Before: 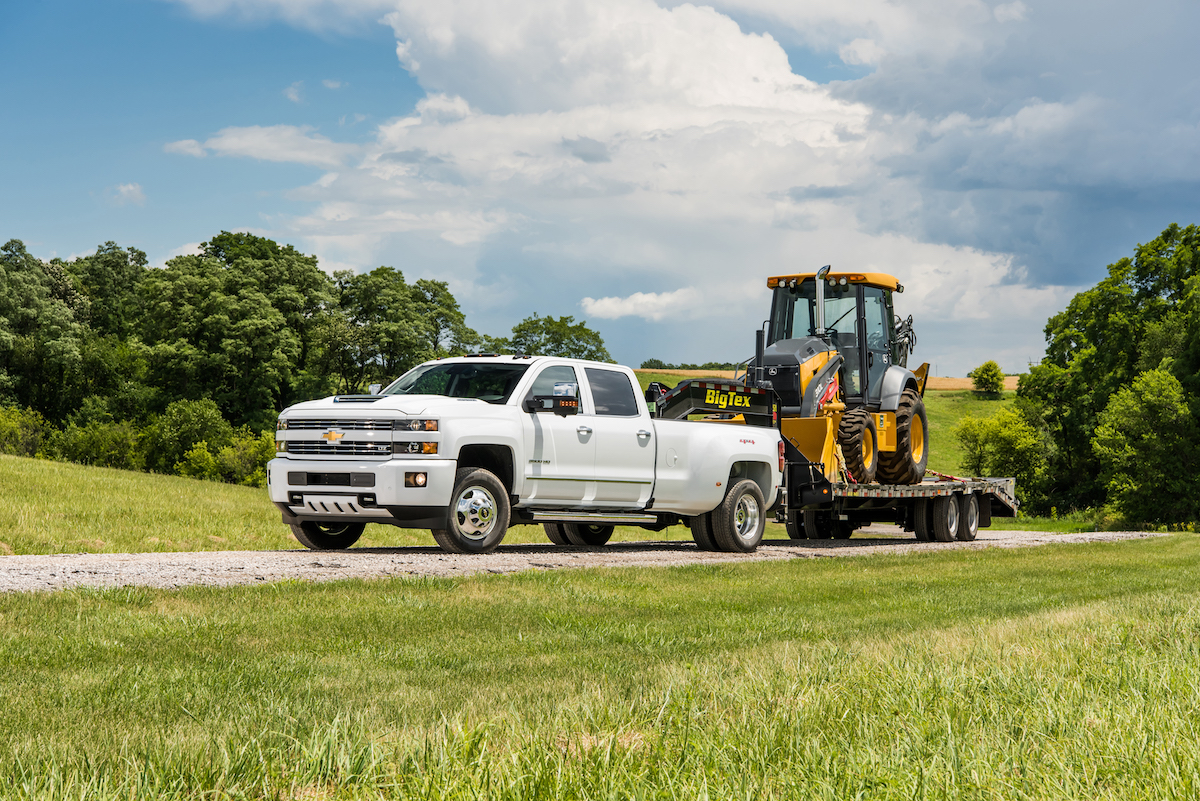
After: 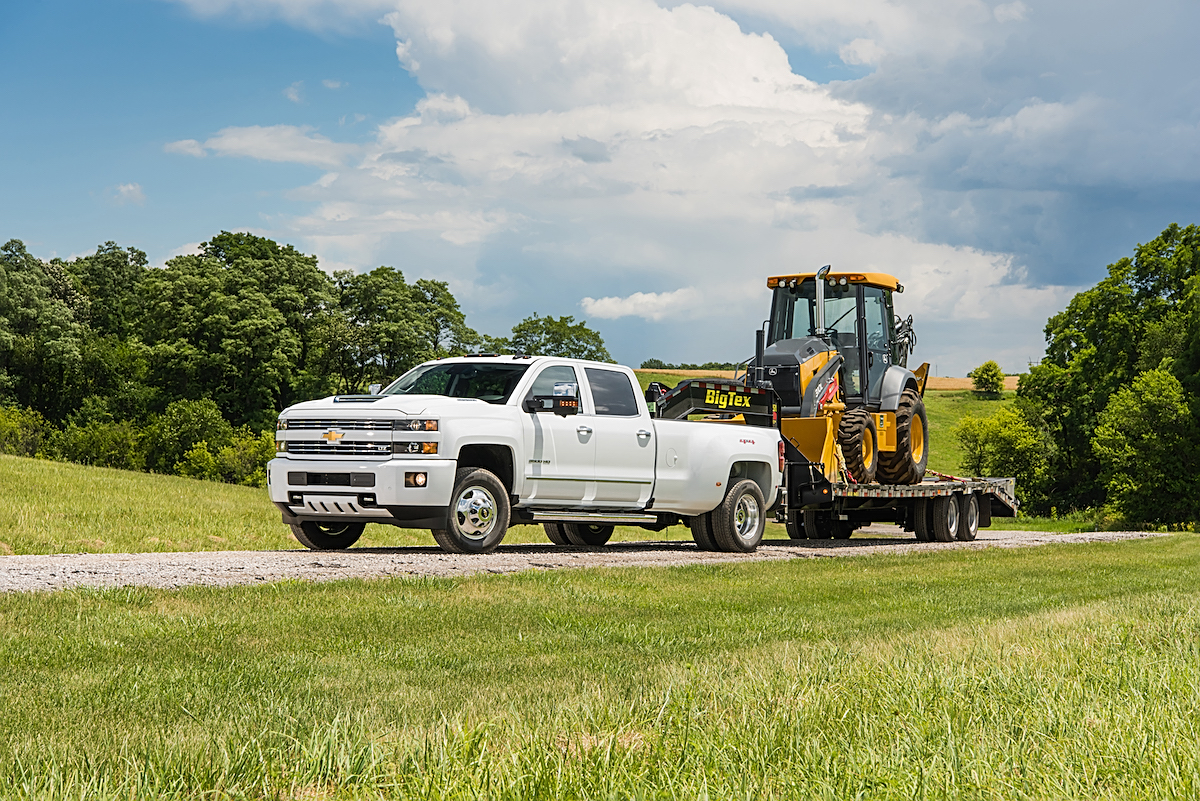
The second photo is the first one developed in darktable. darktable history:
sharpen: on, module defaults
contrast equalizer: y [[0.5, 0.488, 0.462, 0.461, 0.491, 0.5], [0.5 ×6], [0.5 ×6], [0 ×6], [0 ×6]]
